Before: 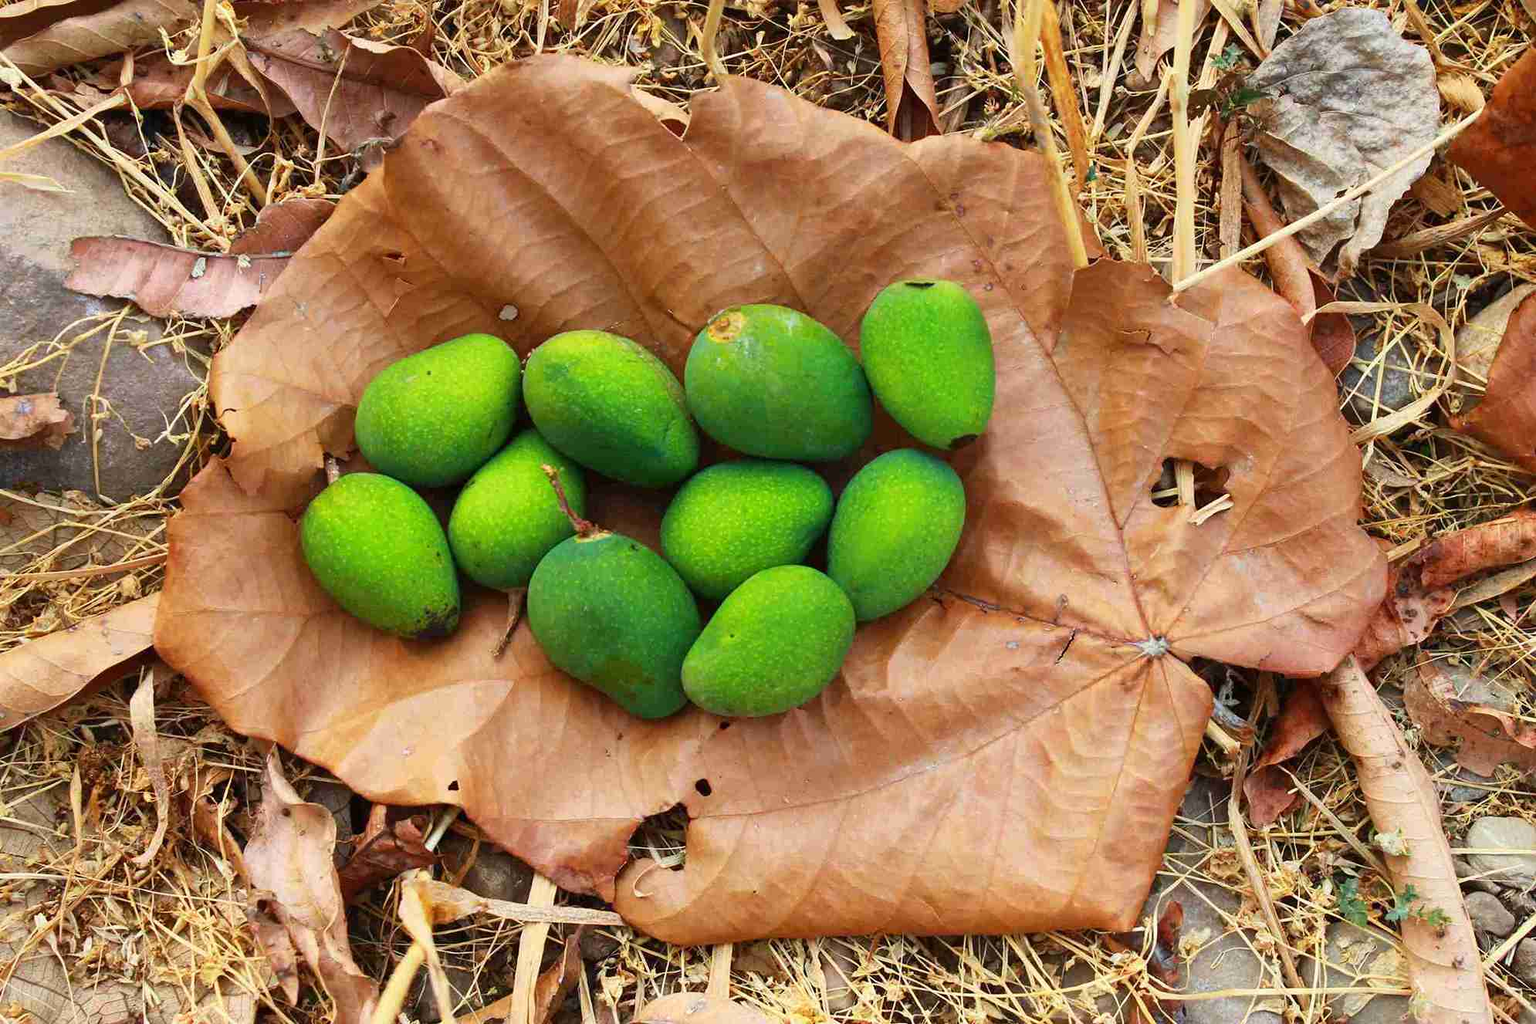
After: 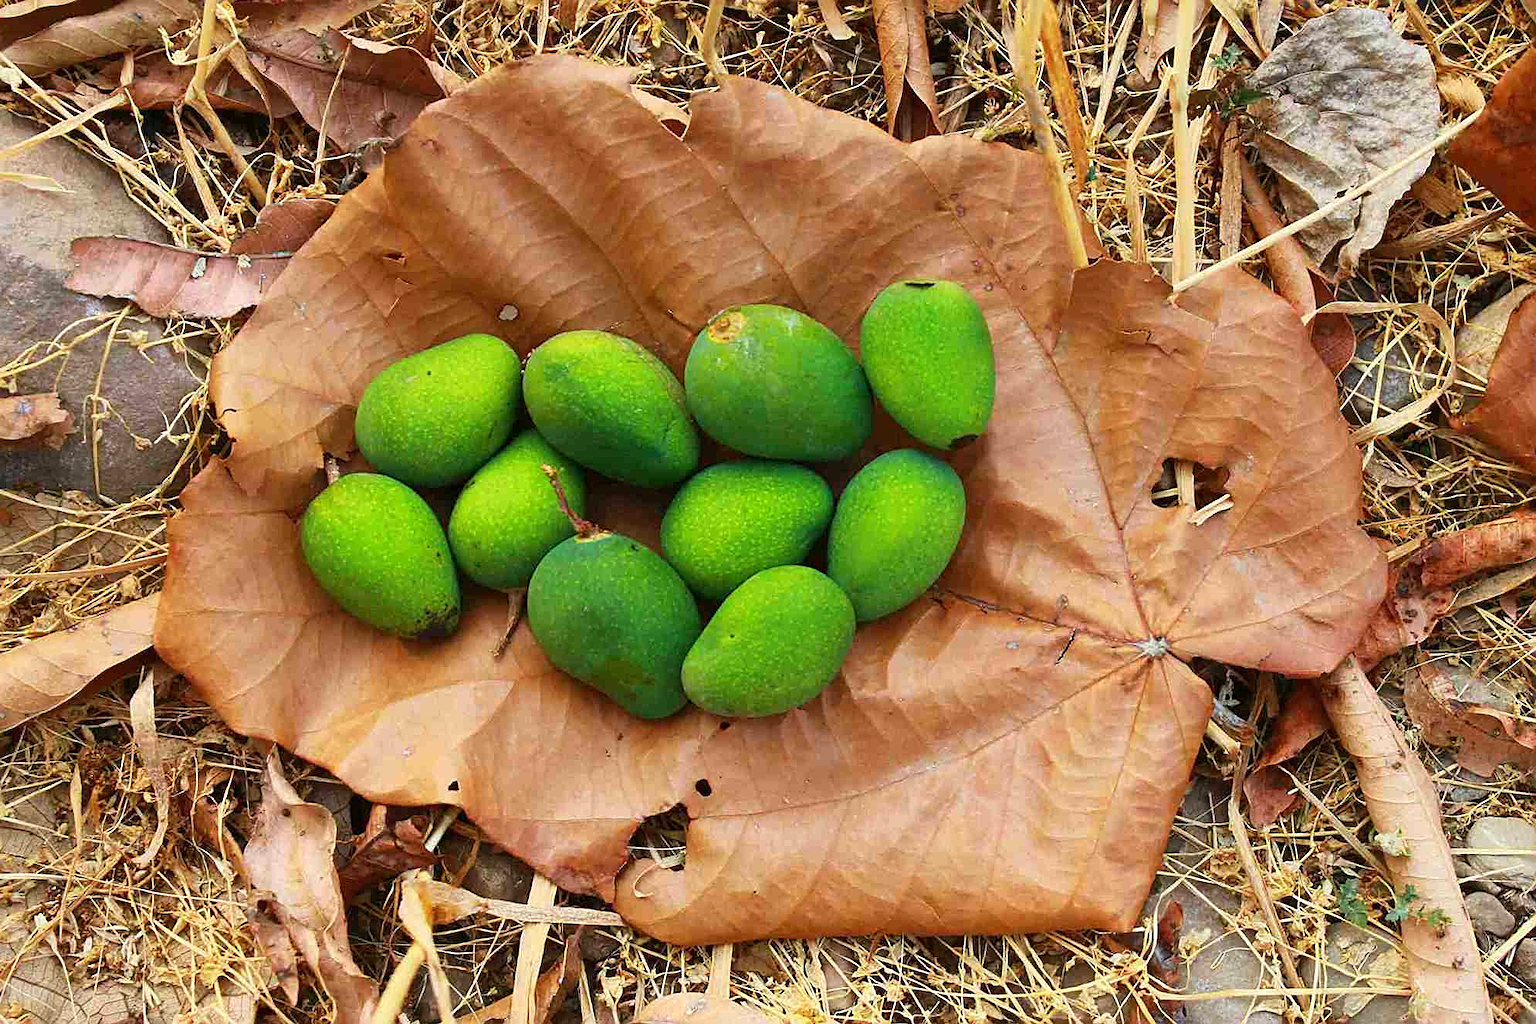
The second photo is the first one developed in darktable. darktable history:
sharpen: on, module defaults
color balance: mode lift, gamma, gain (sRGB), lift [1, 0.99, 1.01, 0.992], gamma [1, 1.037, 0.974, 0.963]
